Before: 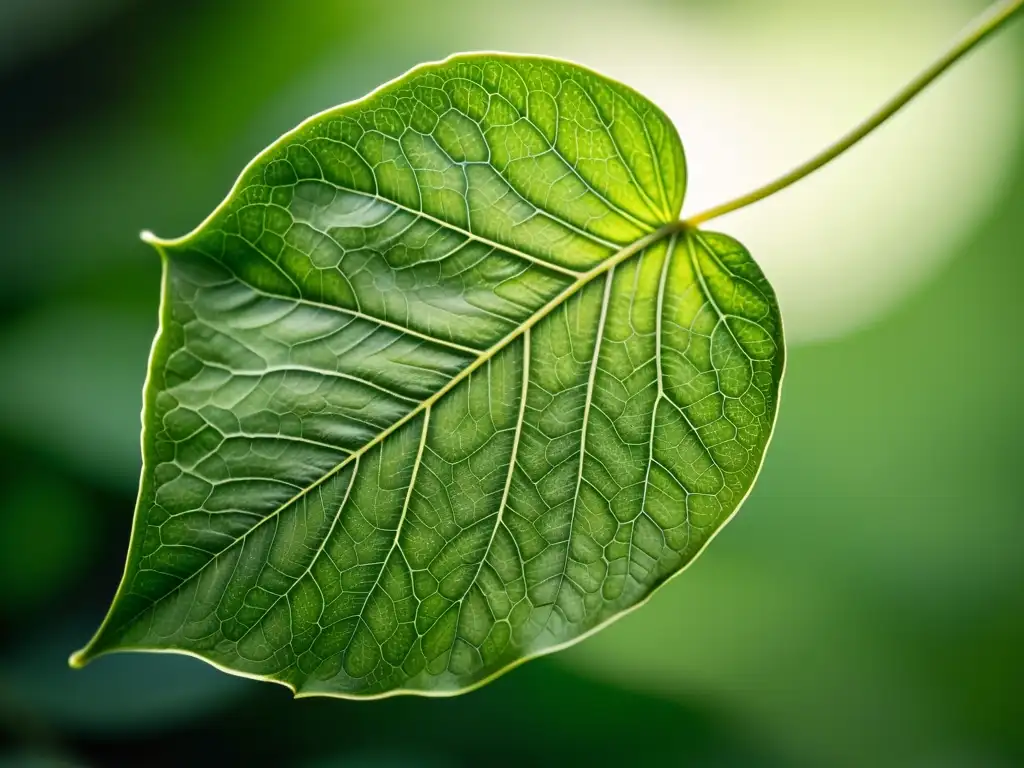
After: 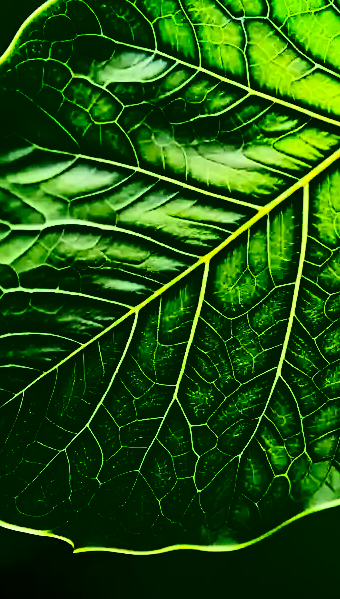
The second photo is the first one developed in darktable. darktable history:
crop and rotate: left 21.602%, top 18.923%, right 45.101%, bottom 2.998%
contrast brightness saturation: contrast 0.756, brightness -0.986, saturation 0.986
sharpen: radius 1.915, amount 0.392, threshold 1.379
